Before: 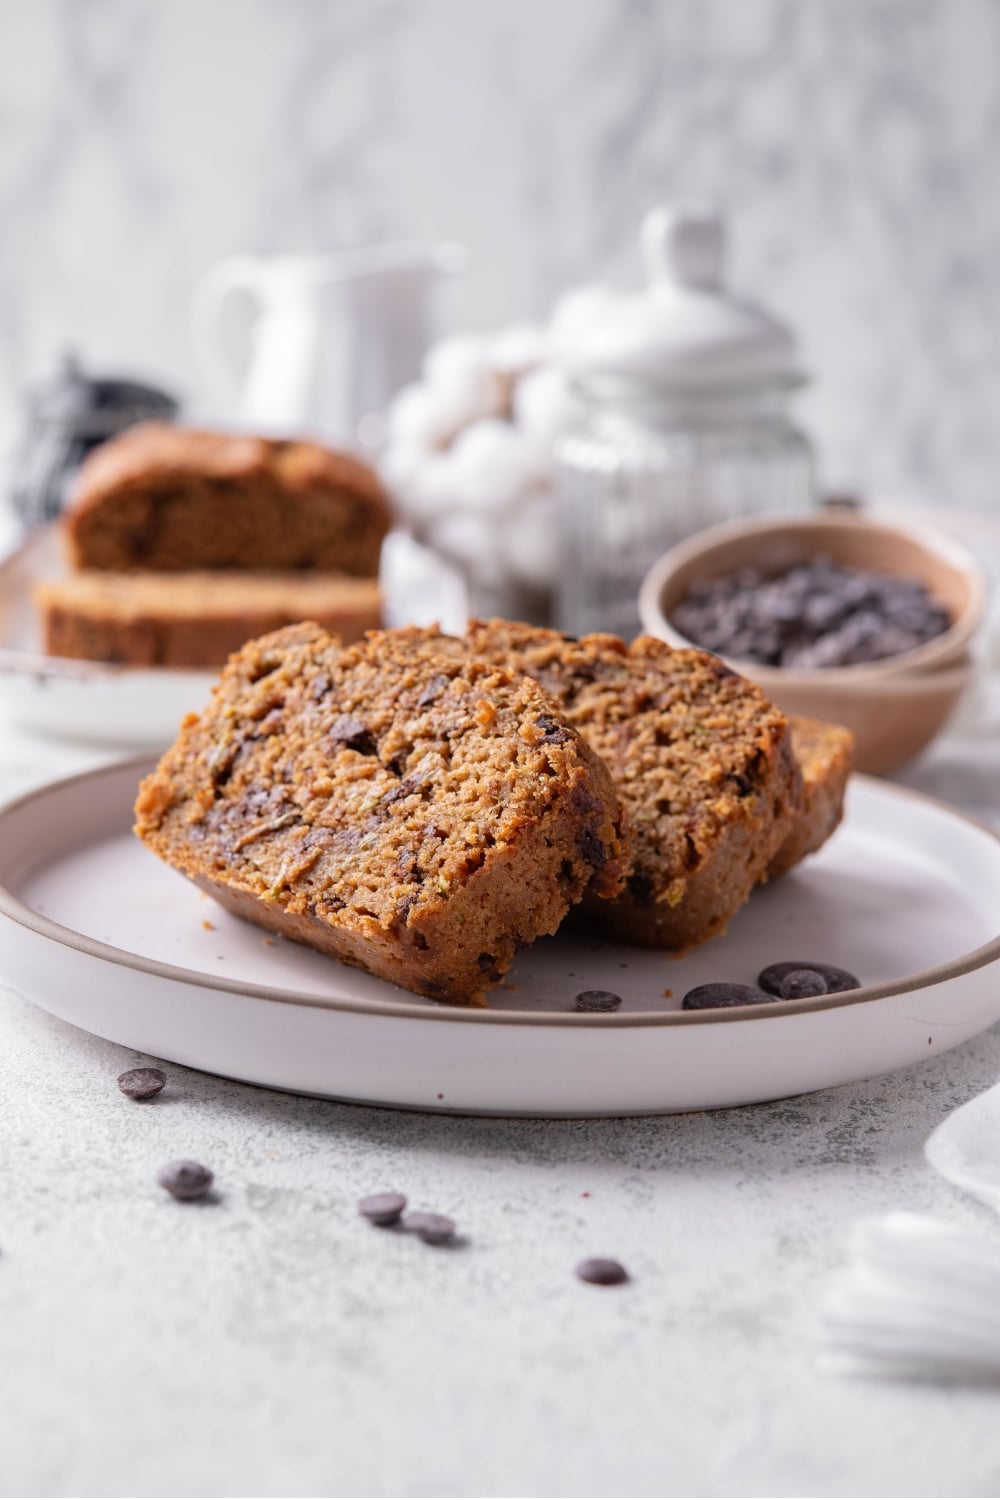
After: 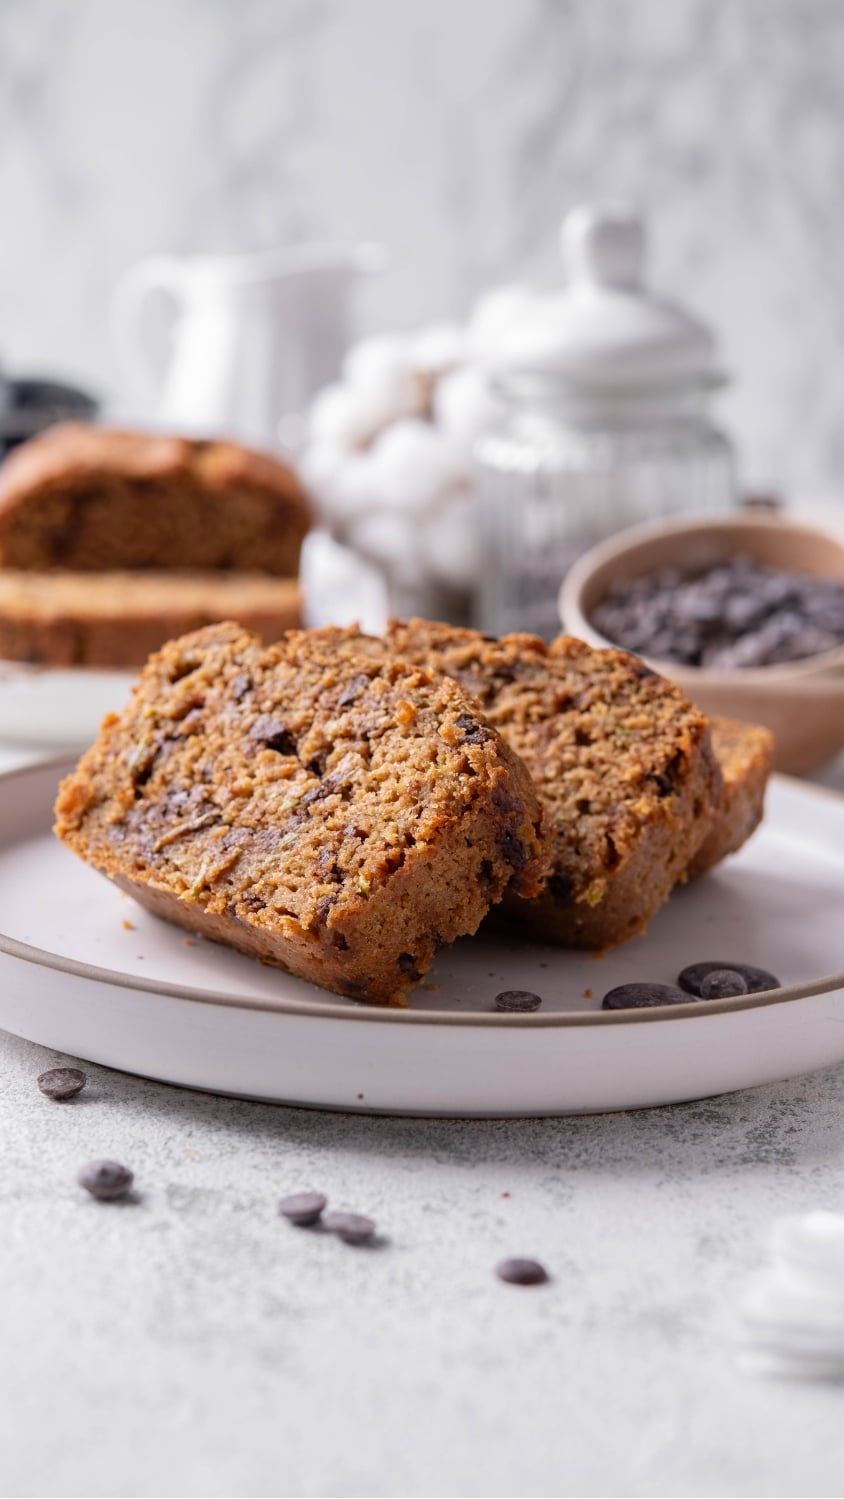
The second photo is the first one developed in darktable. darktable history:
crop: left 8.055%, right 7.456%
exposure: black level correction 0.001, compensate highlight preservation false
